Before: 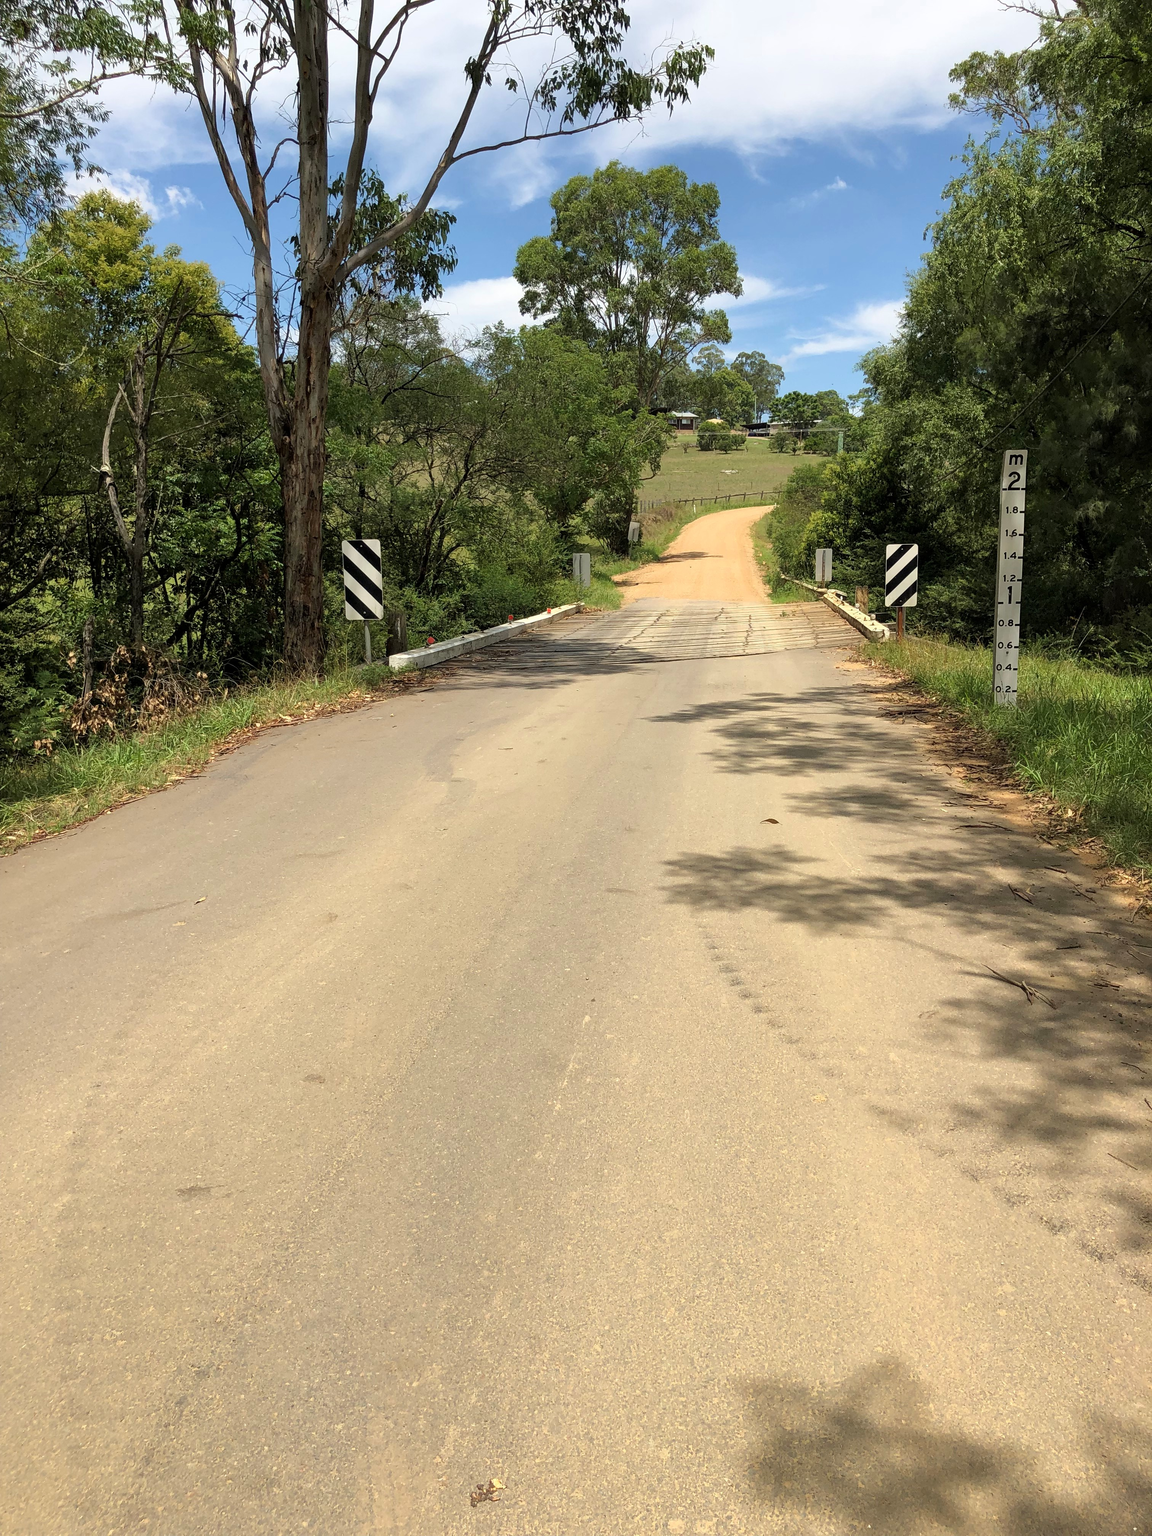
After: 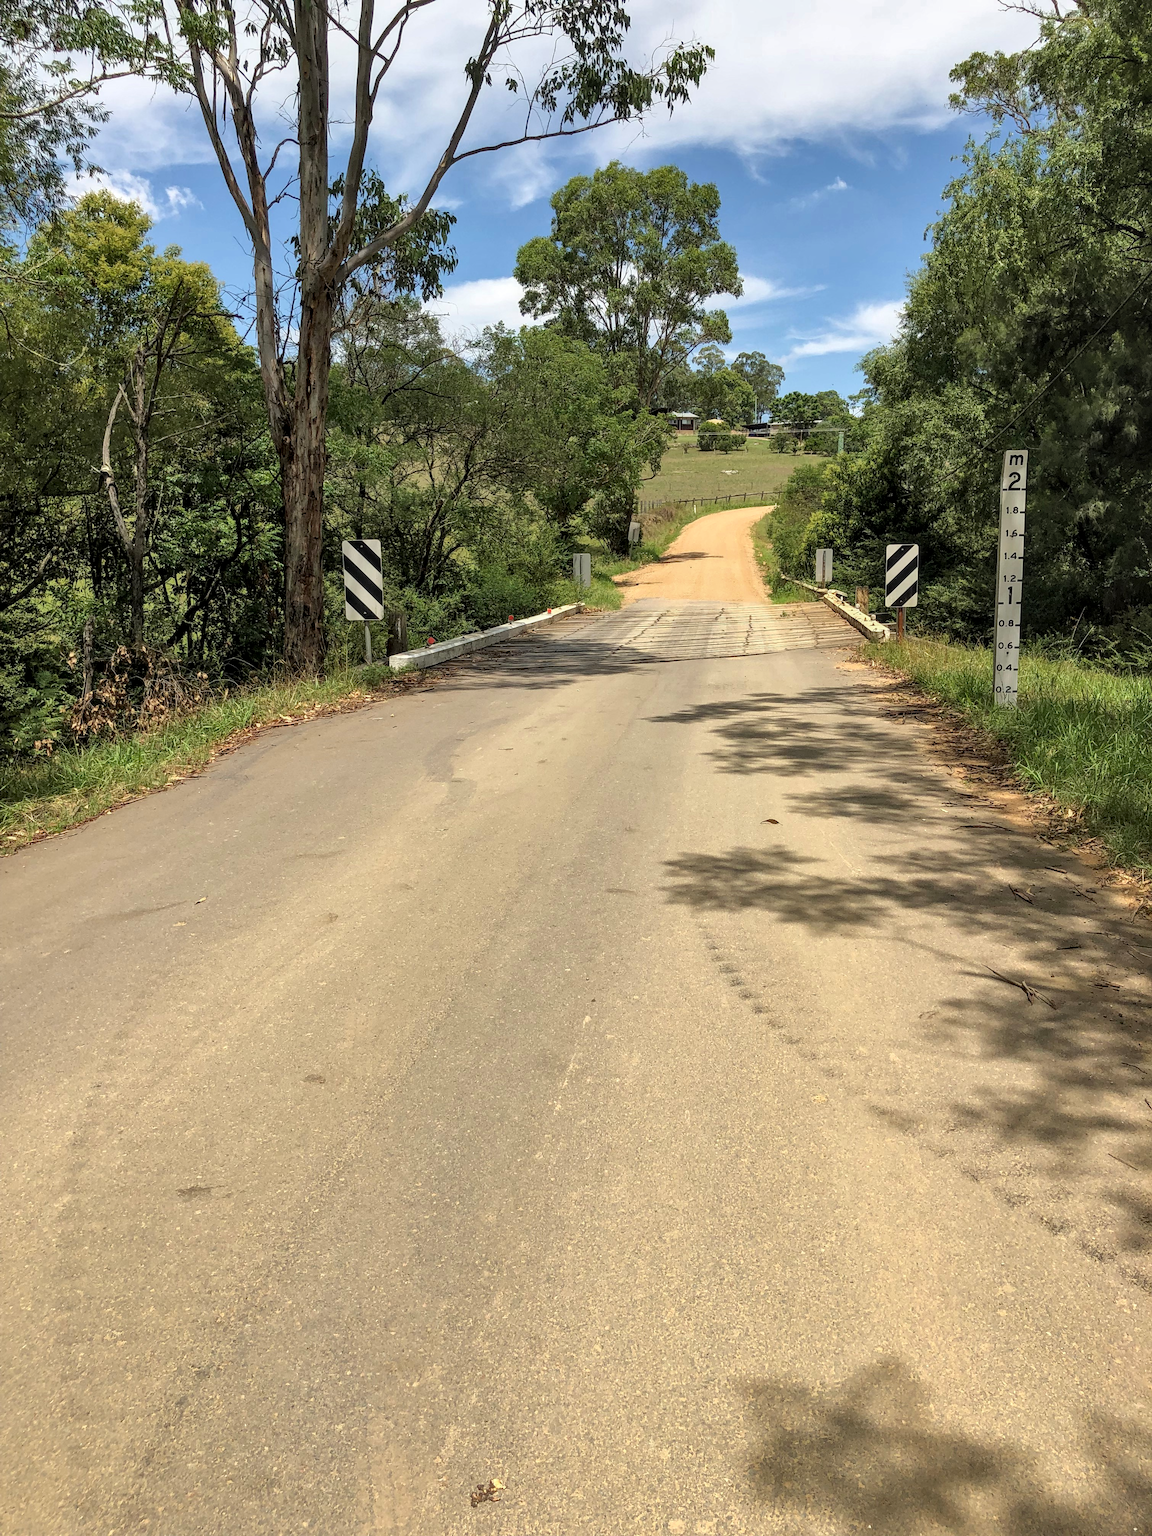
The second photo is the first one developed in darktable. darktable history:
local contrast: on, module defaults
rotate and perspective: crop left 0, crop top 0
shadows and highlights: shadows 32, highlights -32, soften with gaussian
